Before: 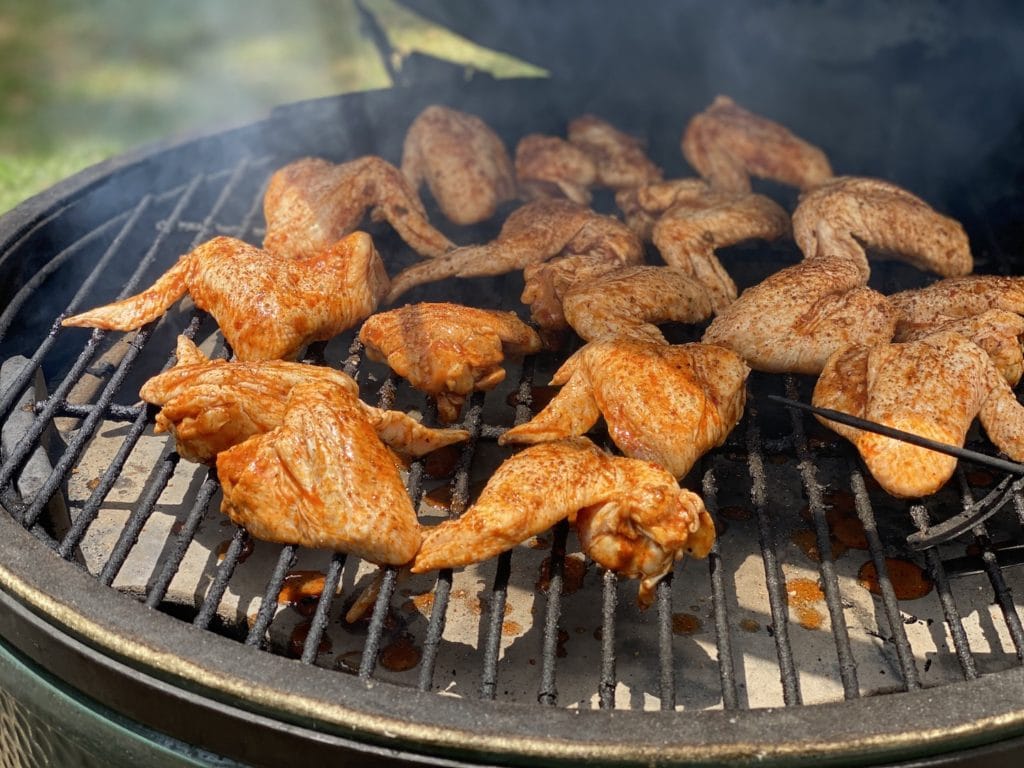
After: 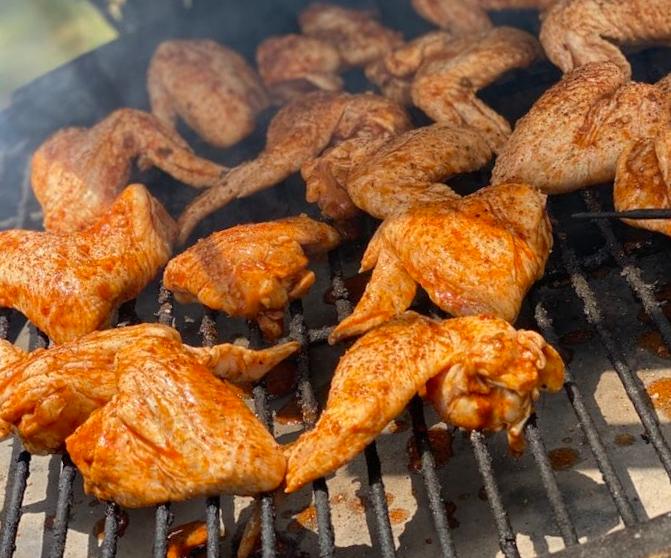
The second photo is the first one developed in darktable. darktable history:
crop and rotate: angle 17.88°, left 6.945%, right 3.775%, bottom 1.077%
